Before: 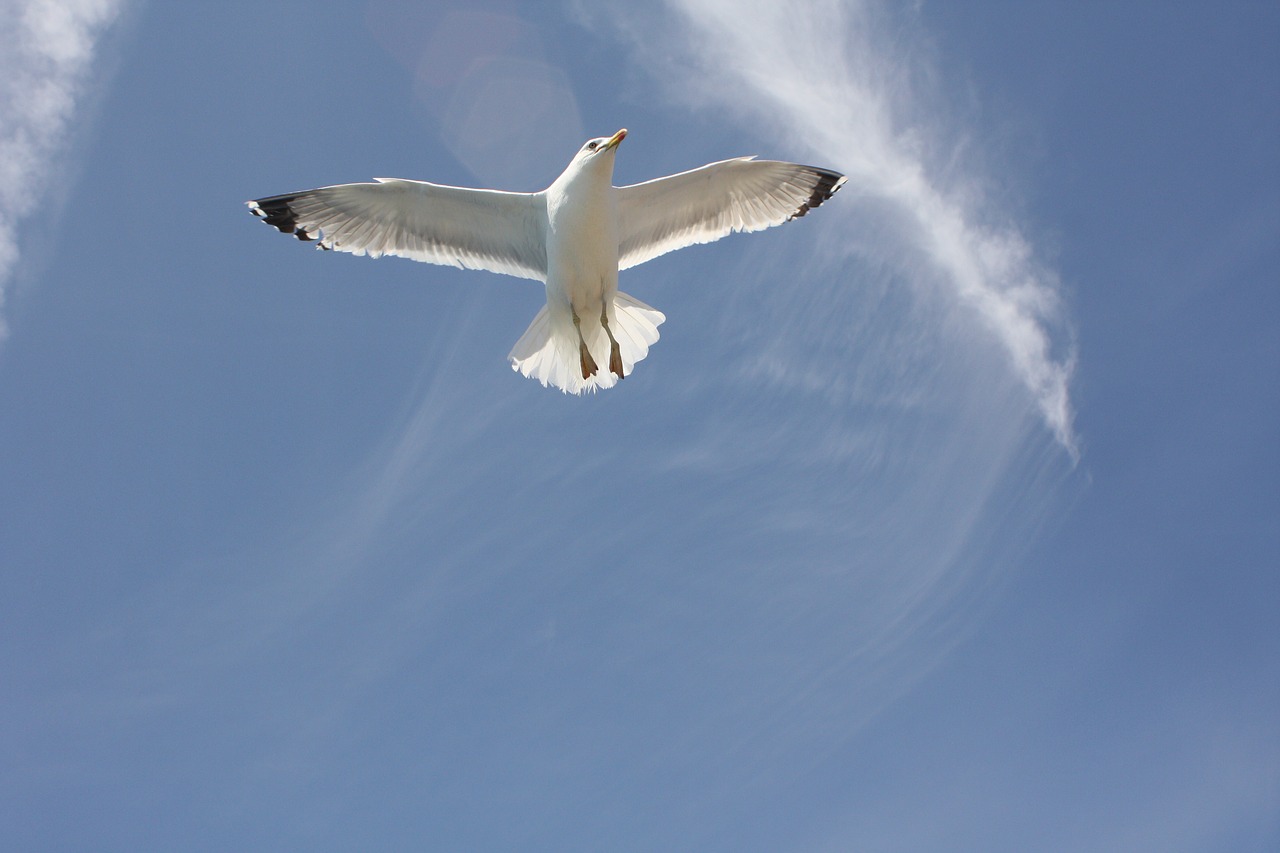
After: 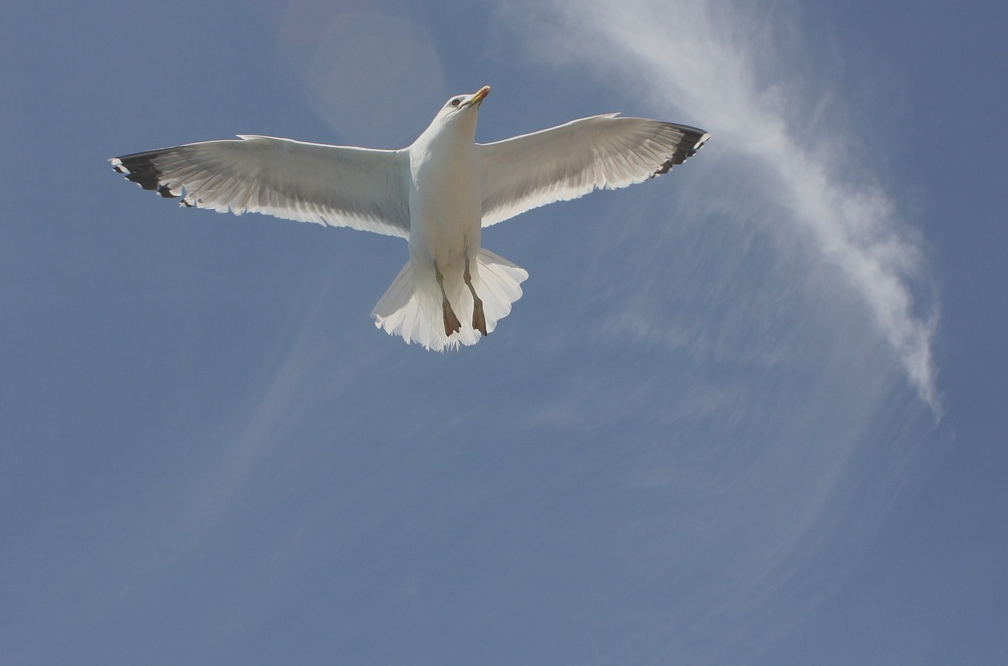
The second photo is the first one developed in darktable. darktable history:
crop and rotate: left 10.77%, top 5.1%, right 10.41%, bottom 16.76%
exposure: black level correction -0.036, exposure -0.497 EV, compensate highlight preservation false
